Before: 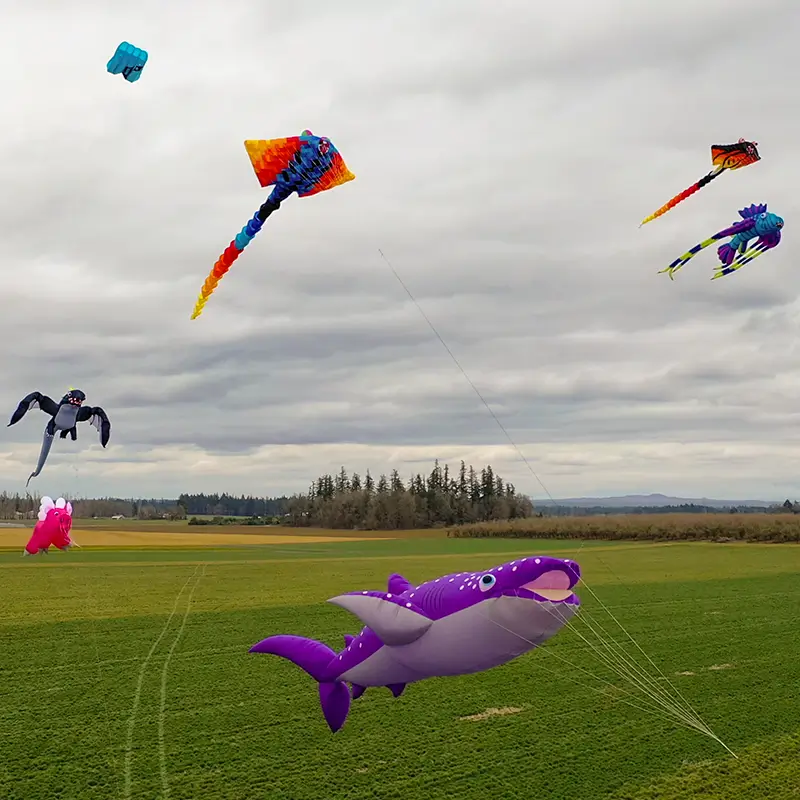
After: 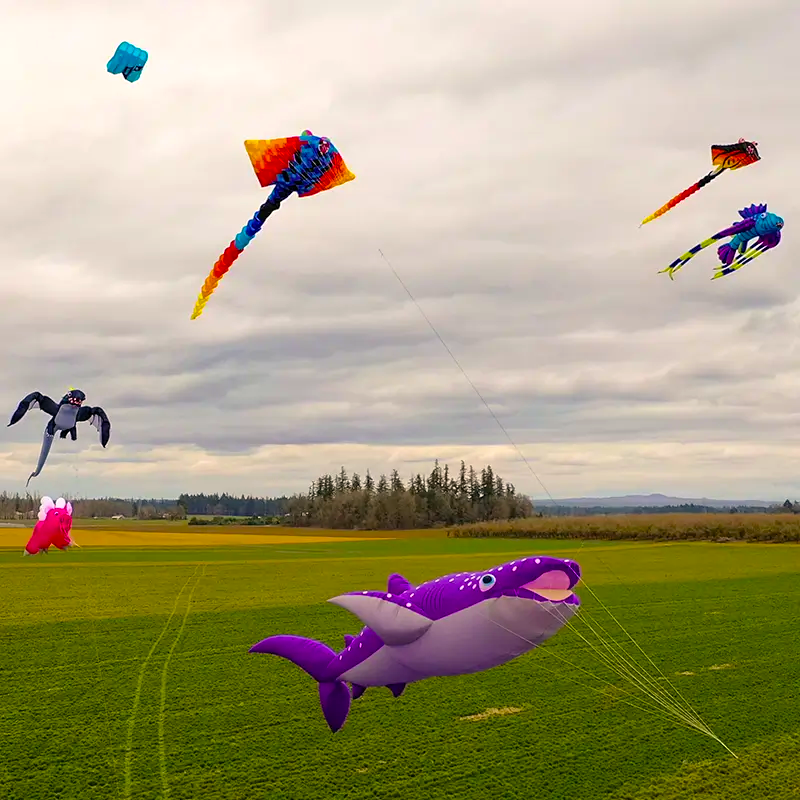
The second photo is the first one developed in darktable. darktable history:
color correction: highlights a* 3.84, highlights b* 5.07
color balance rgb: perceptual saturation grading › global saturation 30%, global vibrance 20%
exposure: exposure 0.128 EV, compensate highlight preservation false
